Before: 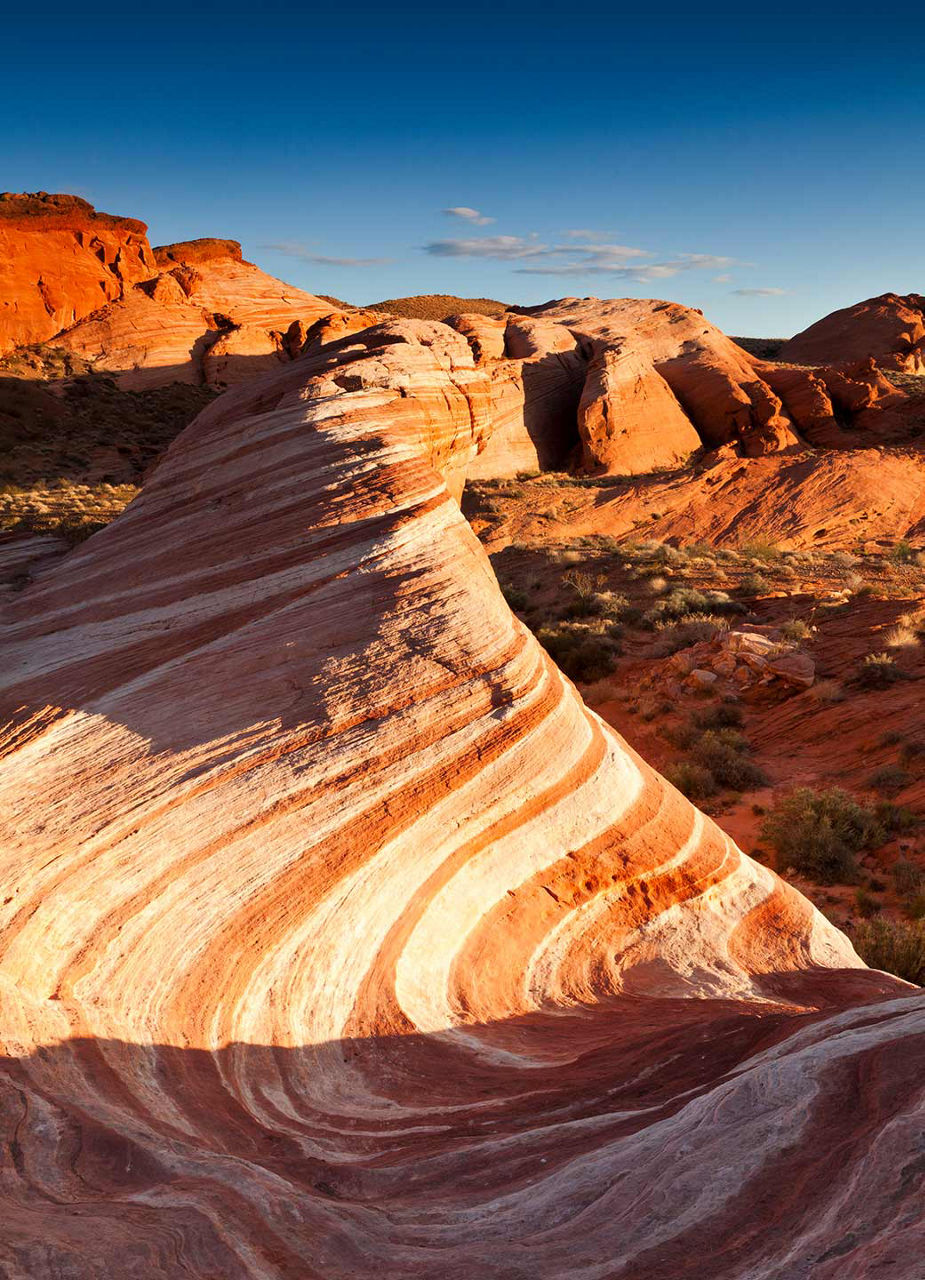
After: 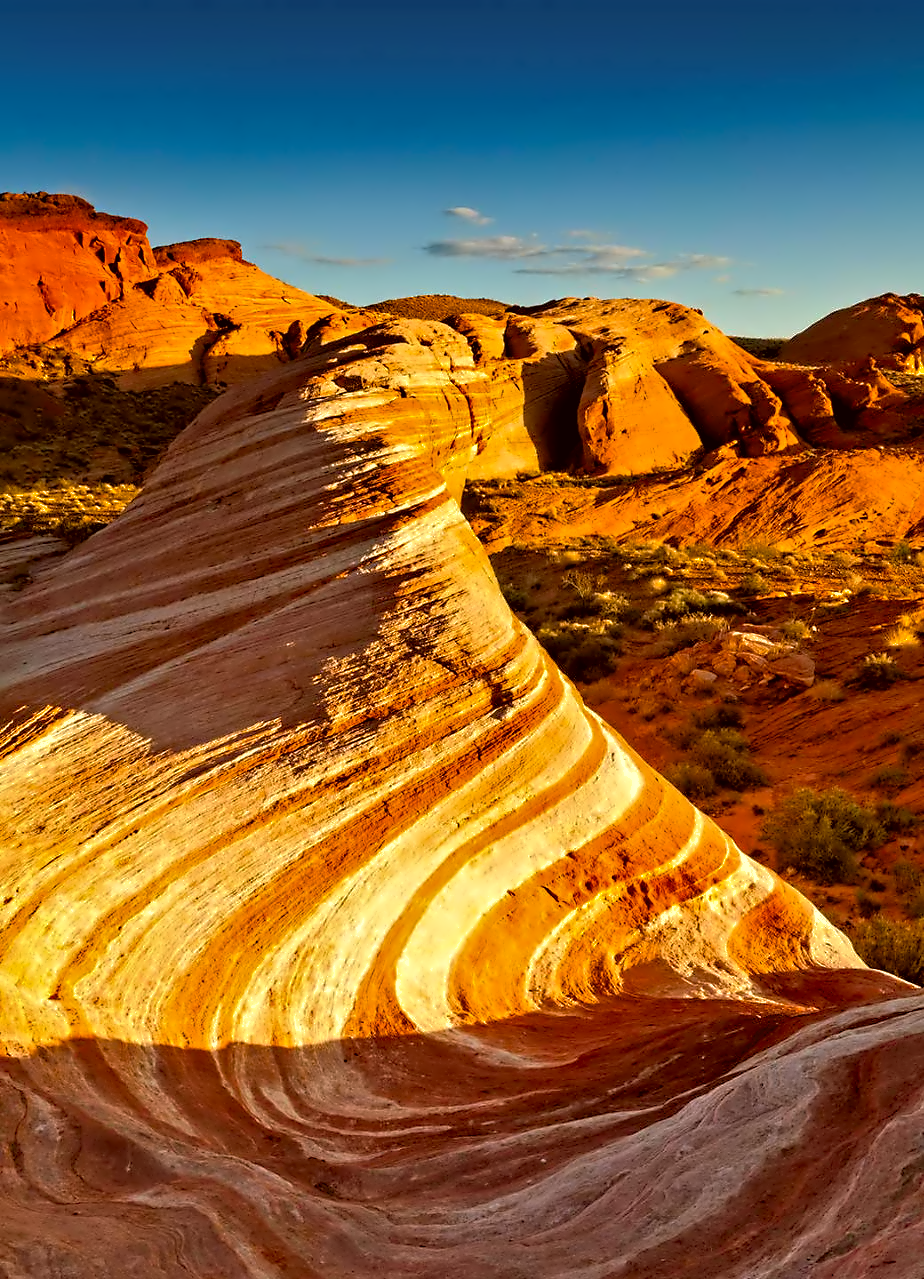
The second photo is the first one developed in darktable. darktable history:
color correction: highlights a* -1.35, highlights b* 10.15, shadows a* 0.289, shadows b* 19.02
crop and rotate: left 0.073%, bottom 0.001%
contrast equalizer: octaves 7, y [[0.5, 0.542, 0.583, 0.625, 0.667, 0.708], [0.5 ×6], [0.5 ×6], [0, 0.033, 0.067, 0.1, 0.133, 0.167], [0, 0.05, 0.1, 0.15, 0.2, 0.25]]
shadows and highlights: on, module defaults
color balance rgb: perceptual saturation grading › global saturation 35.435%, global vibrance 20%
